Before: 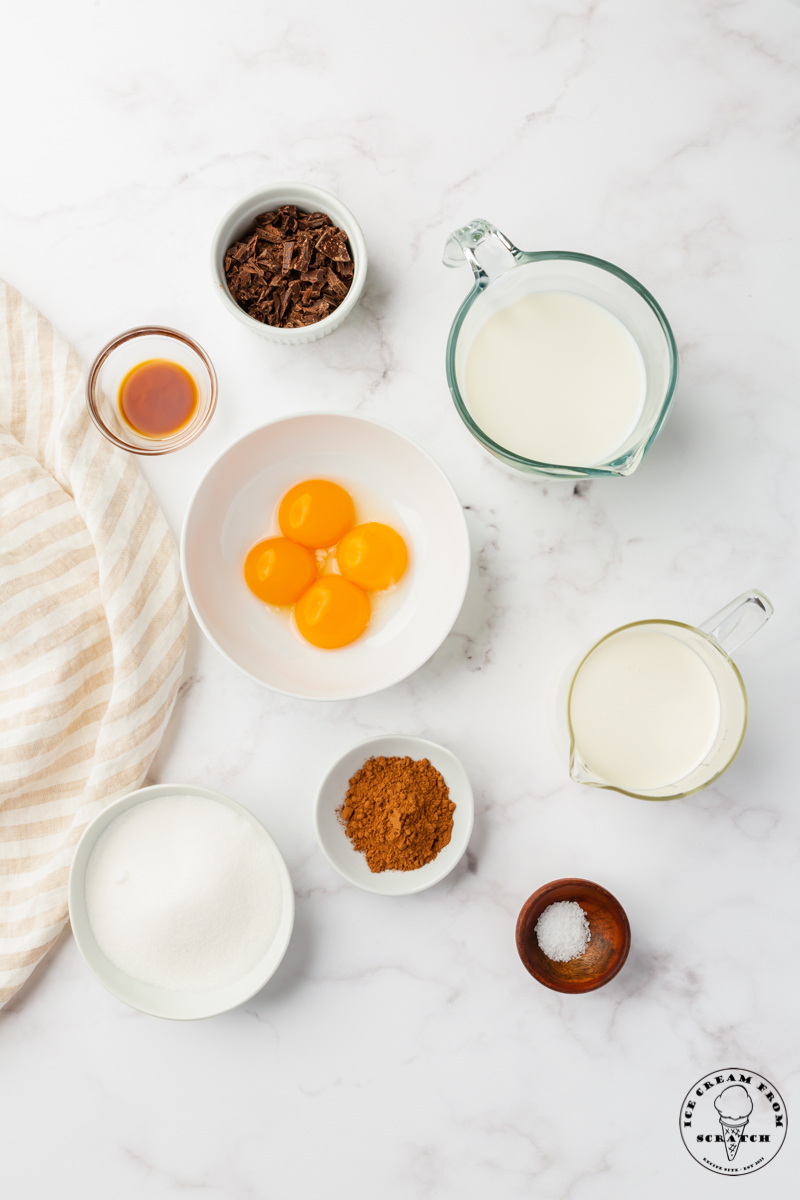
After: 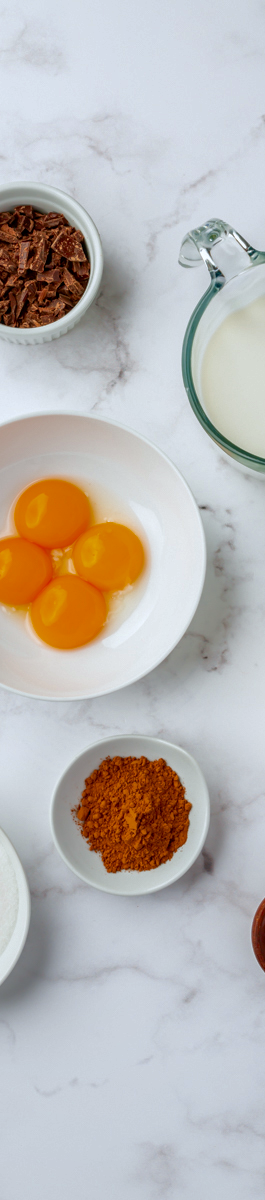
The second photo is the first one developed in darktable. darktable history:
local contrast: on, module defaults
crop: left 33.123%, right 33.659%
contrast brightness saturation: contrast 0.066, brightness -0.135, saturation 0.116
color calibration: x 0.355, y 0.367, temperature 4729.48 K
shadows and highlights: on, module defaults
tone curve: curves: ch0 [(0, 0) (0.253, 0.237) (1, 1)]; ch1 [(0, 0) (0.411, 0.385) (0.502, 0.506) (0.557, 0.565) (0.66, 0.683) (1, 1)]; ch2 [(0, 0) (0.394, 0.413) (0.5, 0.5) (1, 1)], preserve colors none
